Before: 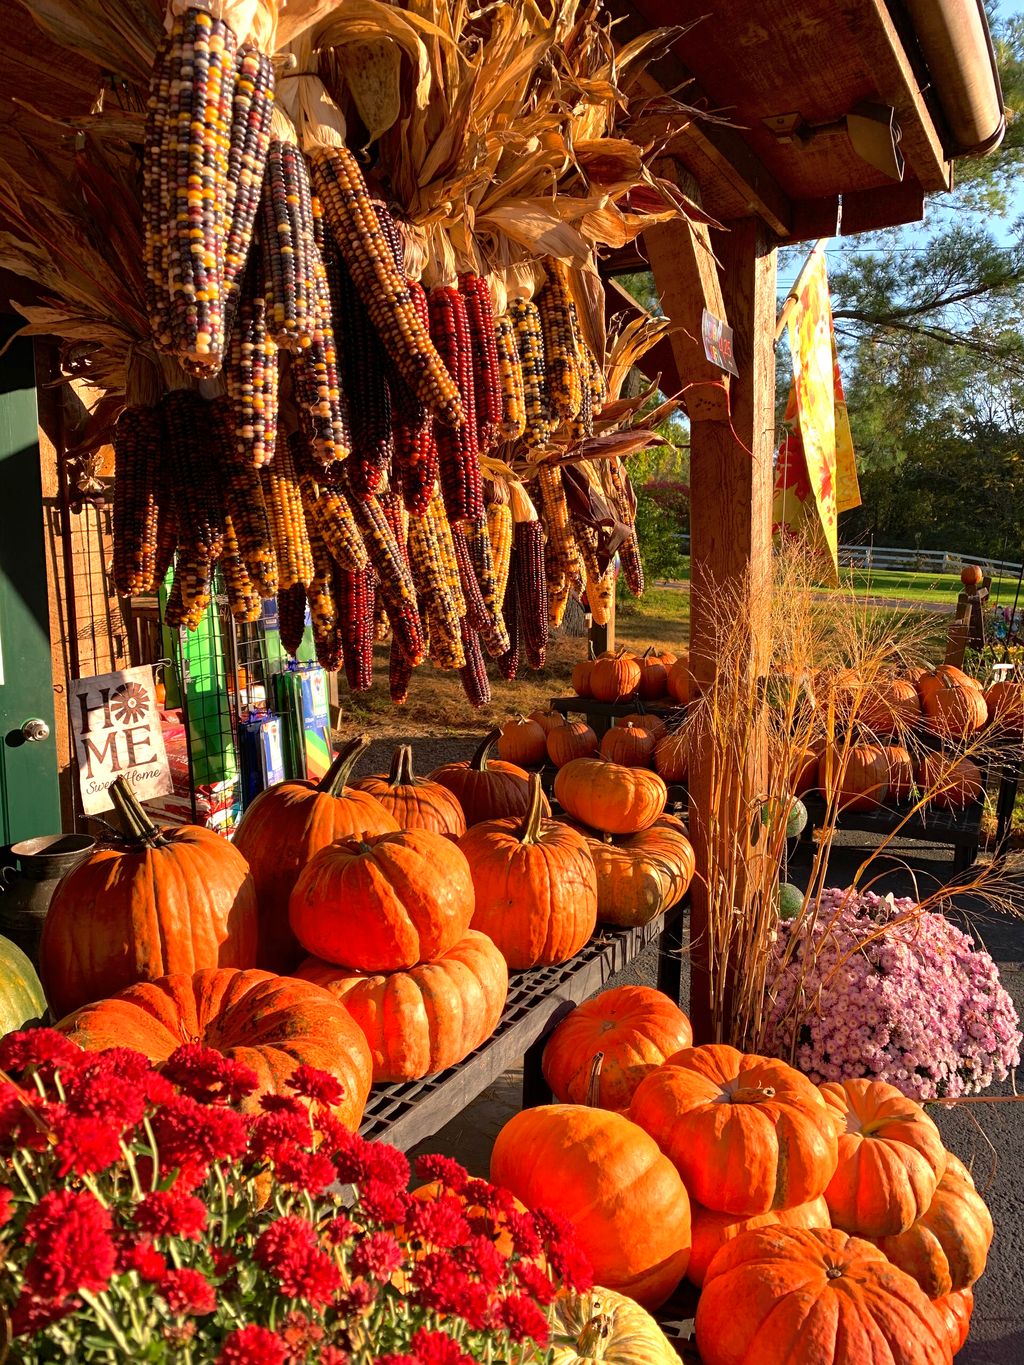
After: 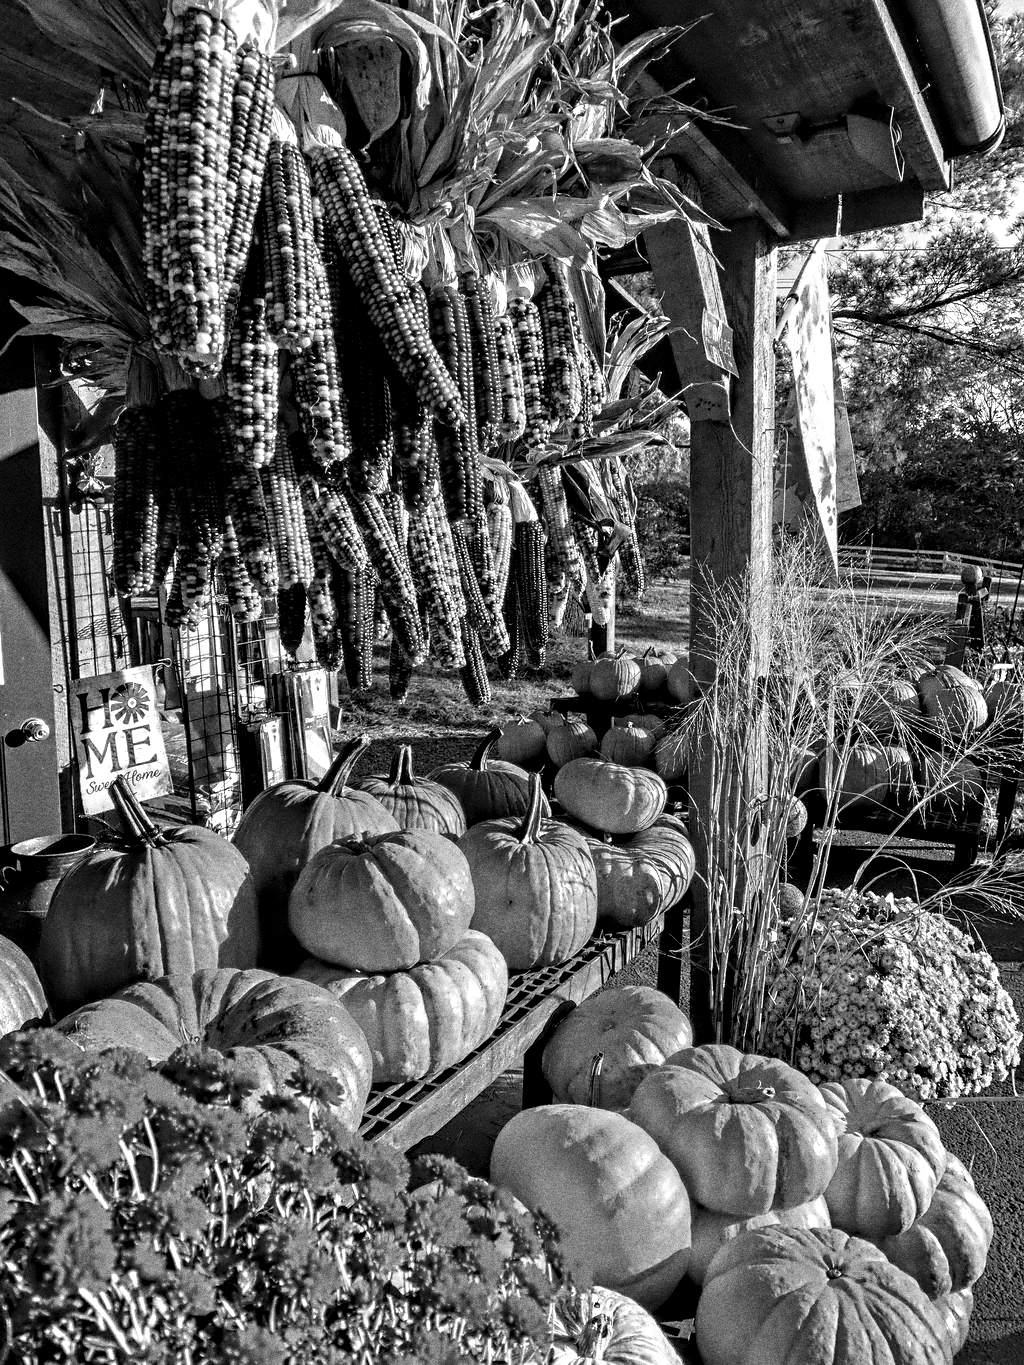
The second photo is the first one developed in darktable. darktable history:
monochrome: a 16.01, b -2.65, highlights 0.52
local contrast: highlights 61%, detail 143%, midtone range 0.428
contrast equalizer: octaves 7, y [[0.5, 0.542, 0.583, 0.625, 0.667, 0.708], [0.5 ×6], [0.5 ×6], [0, 0.033, 0.067, 0.1, 0.133, 0.167], [0, 0.05, 0.1, 0.15, 0.2, 0.25]]
grain: coarseness 14.49 ISO, strength 48.04%, mid-tones bias 35%
